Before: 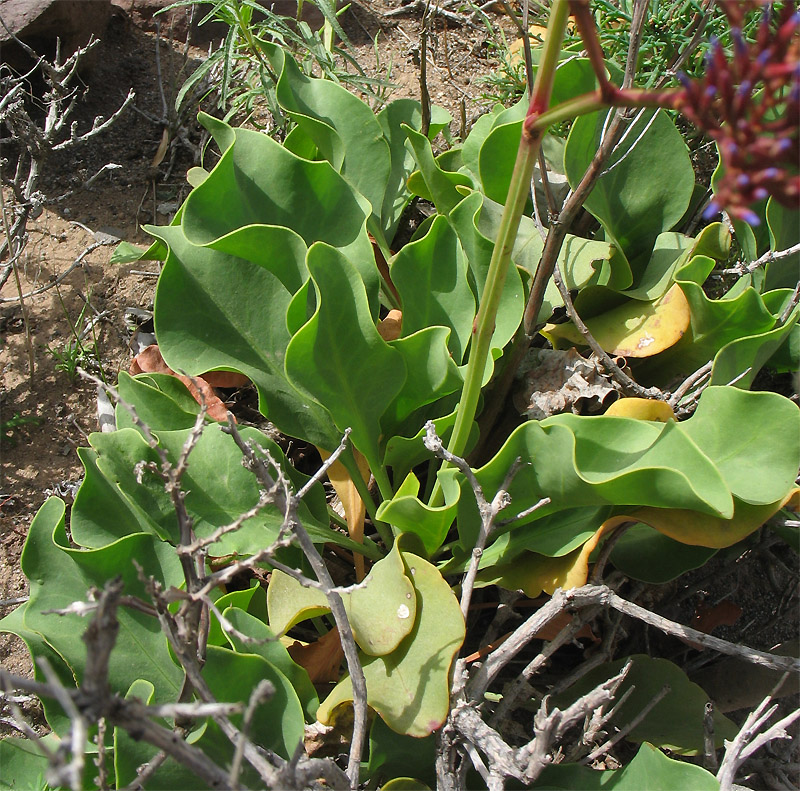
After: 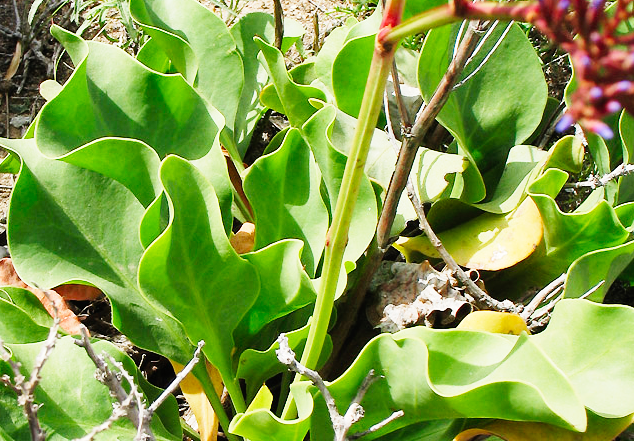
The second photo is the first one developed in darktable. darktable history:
base curve: curves: ch0 [(0, 0) (0, 0.001) (0.001, 0.001) (0.004, 0.002) (0.007, 0.004) (0.015, 0.013) (0.033, 0.045) (0.052, 0.096) (0.075, 0.17) (0.099, 0.241) (0.163, 0.42) (0.219, 0.55) (0.259, 0.616) (0.327, 0.722) (0.365, 0.765) (0.522, 0.873) (0.547, 0.881) (0.689, 0.919) (0.826, 0.952) (1, 1)], preserve colors none
crop: left 18.376%, top 11.101%, right 2.333%, bottom 33.074%
